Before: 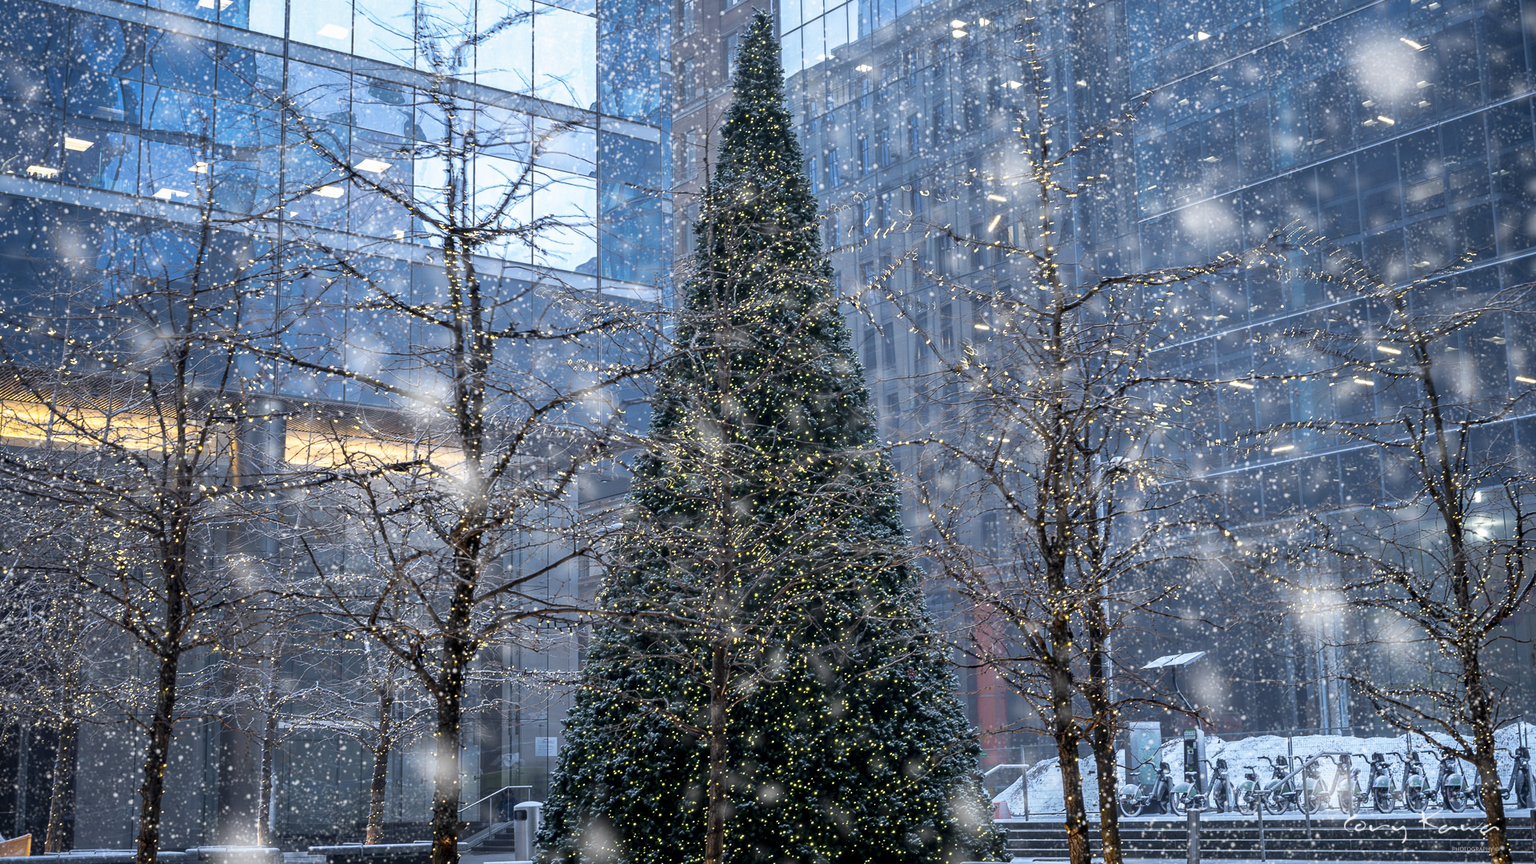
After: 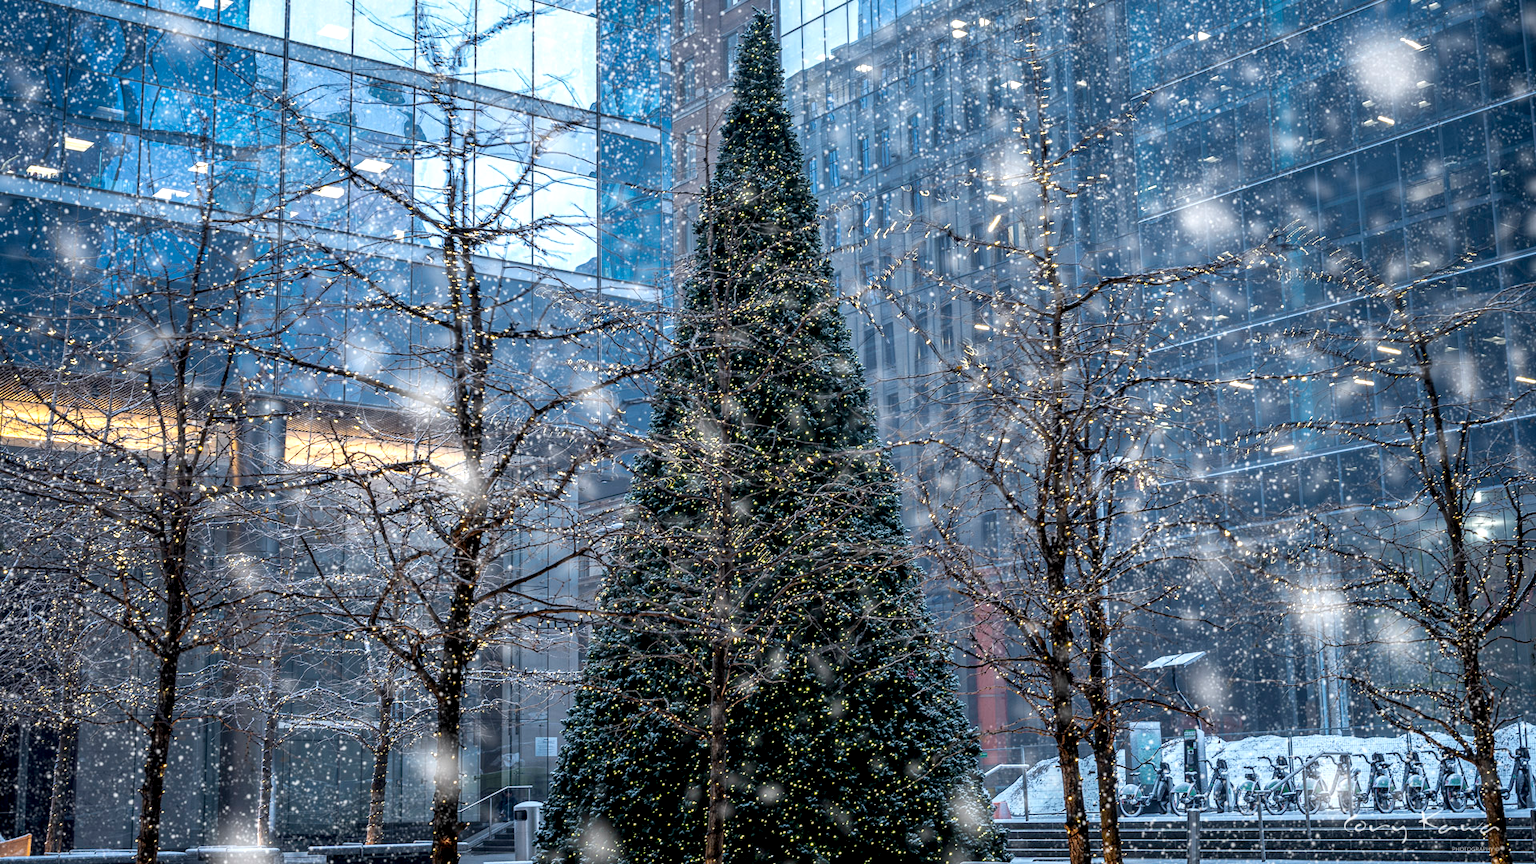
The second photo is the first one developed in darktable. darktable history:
local contrast: highlights 43%, shadows 62%, detail 137%, midtone range 0.517
tone equalizer: on, module defaults
